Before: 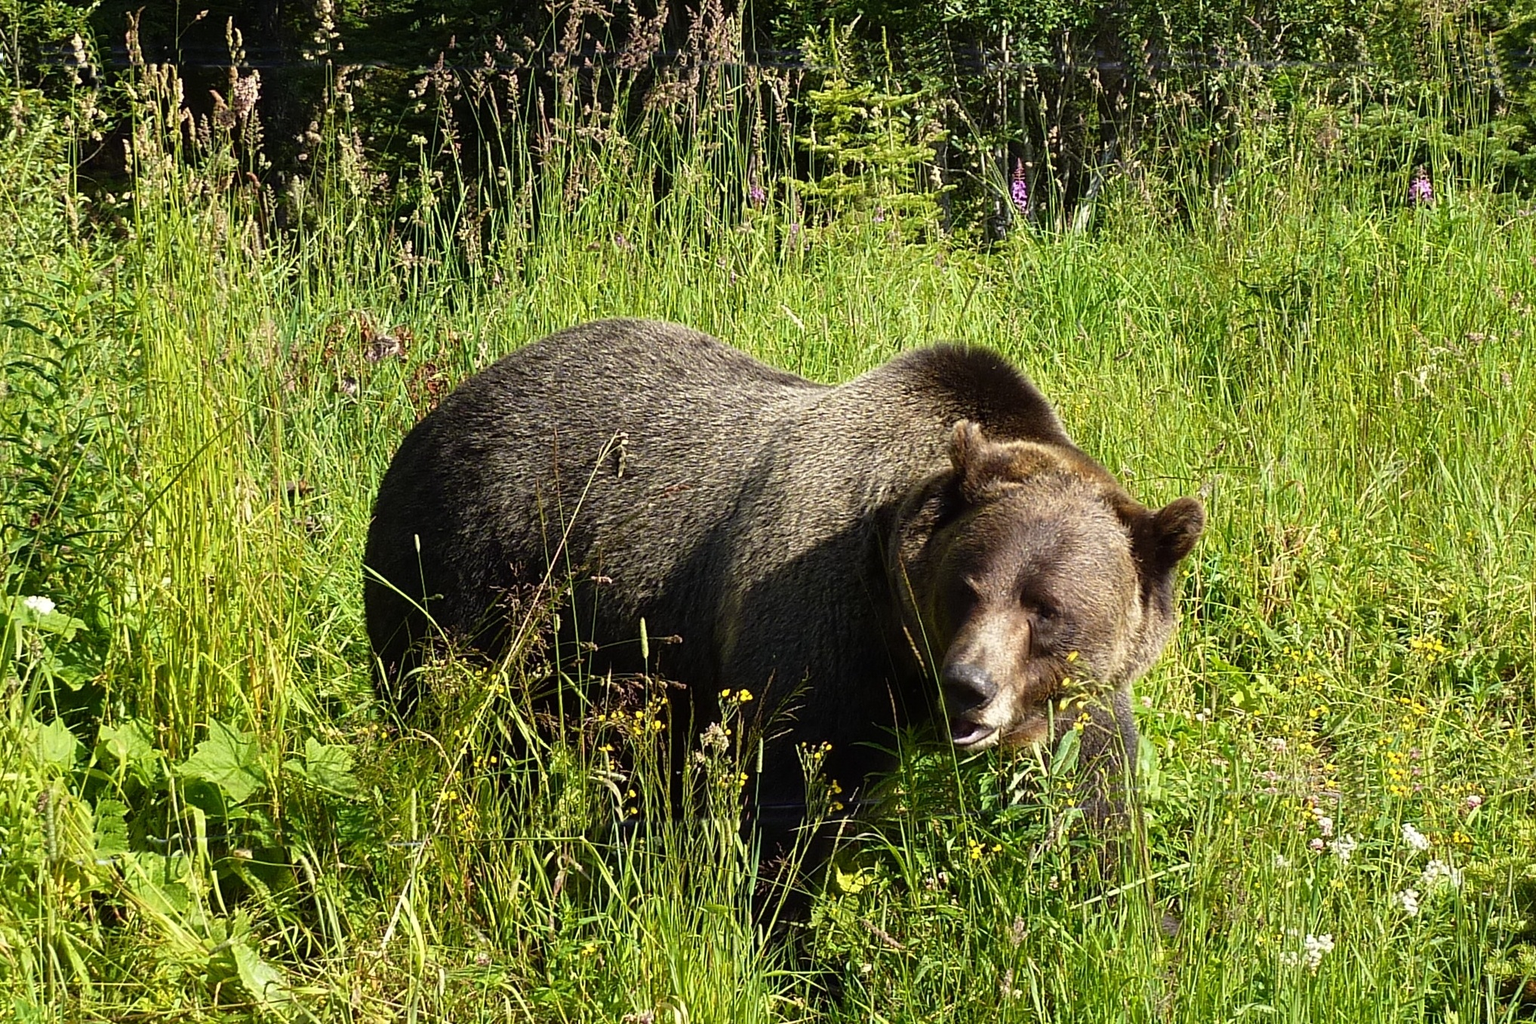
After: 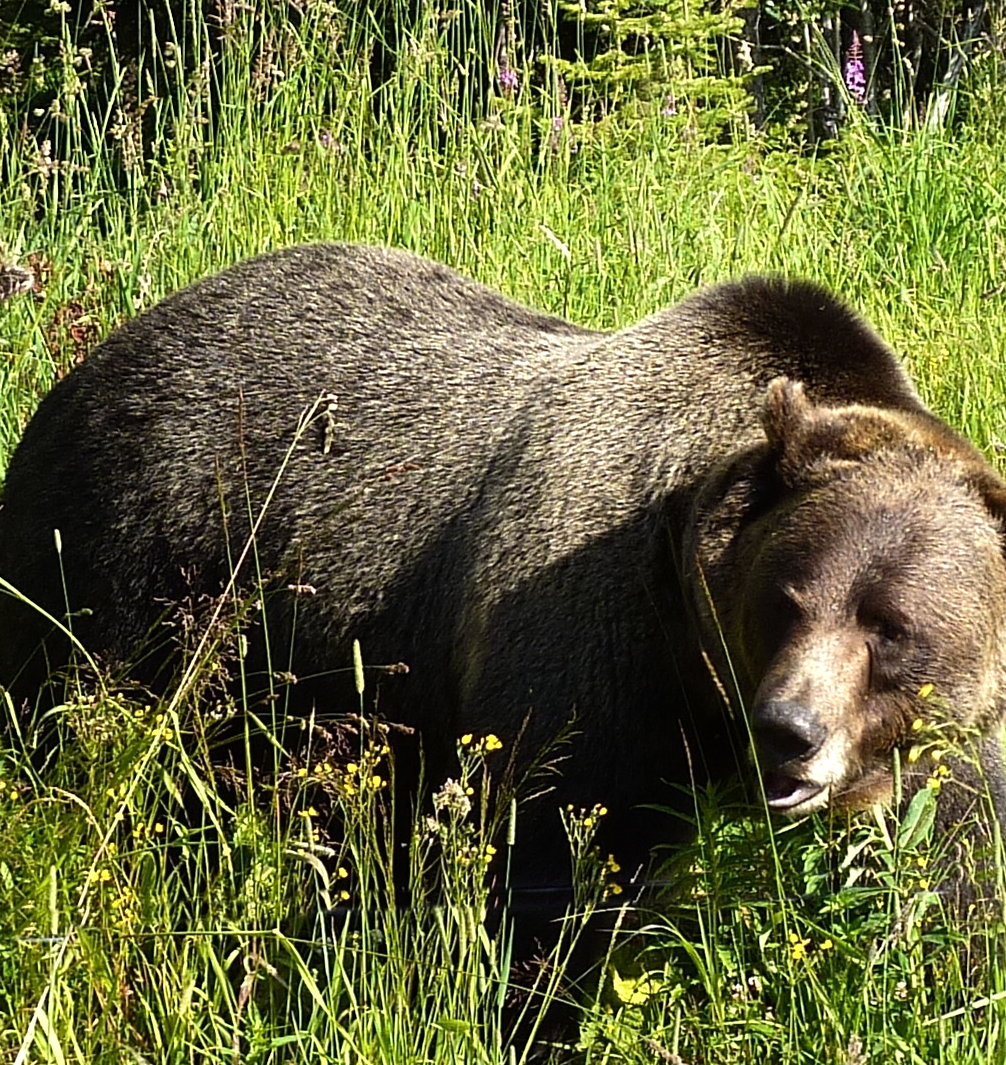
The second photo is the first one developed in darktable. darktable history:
exposure: exposure -0.021 EV, compensate highlight preservation false
tone equalizer: -8 EV -0.417 EV, -7 EV -0.389 EV, -6 EV -0.333 EV, -5 EV -0.222 EV, -3 EV 0.222 EV, -2 EV 0.333 EV, -1 EV 0.389 EV, +0 EV 0.417 EV, edges refinement/feathering 500, mask exposure compensation -1.57 EV, preserve details no
crop and rotate: angle 0.02°, left 24.353%, top 13.219%, right 26.156%, bottom 8.224%
